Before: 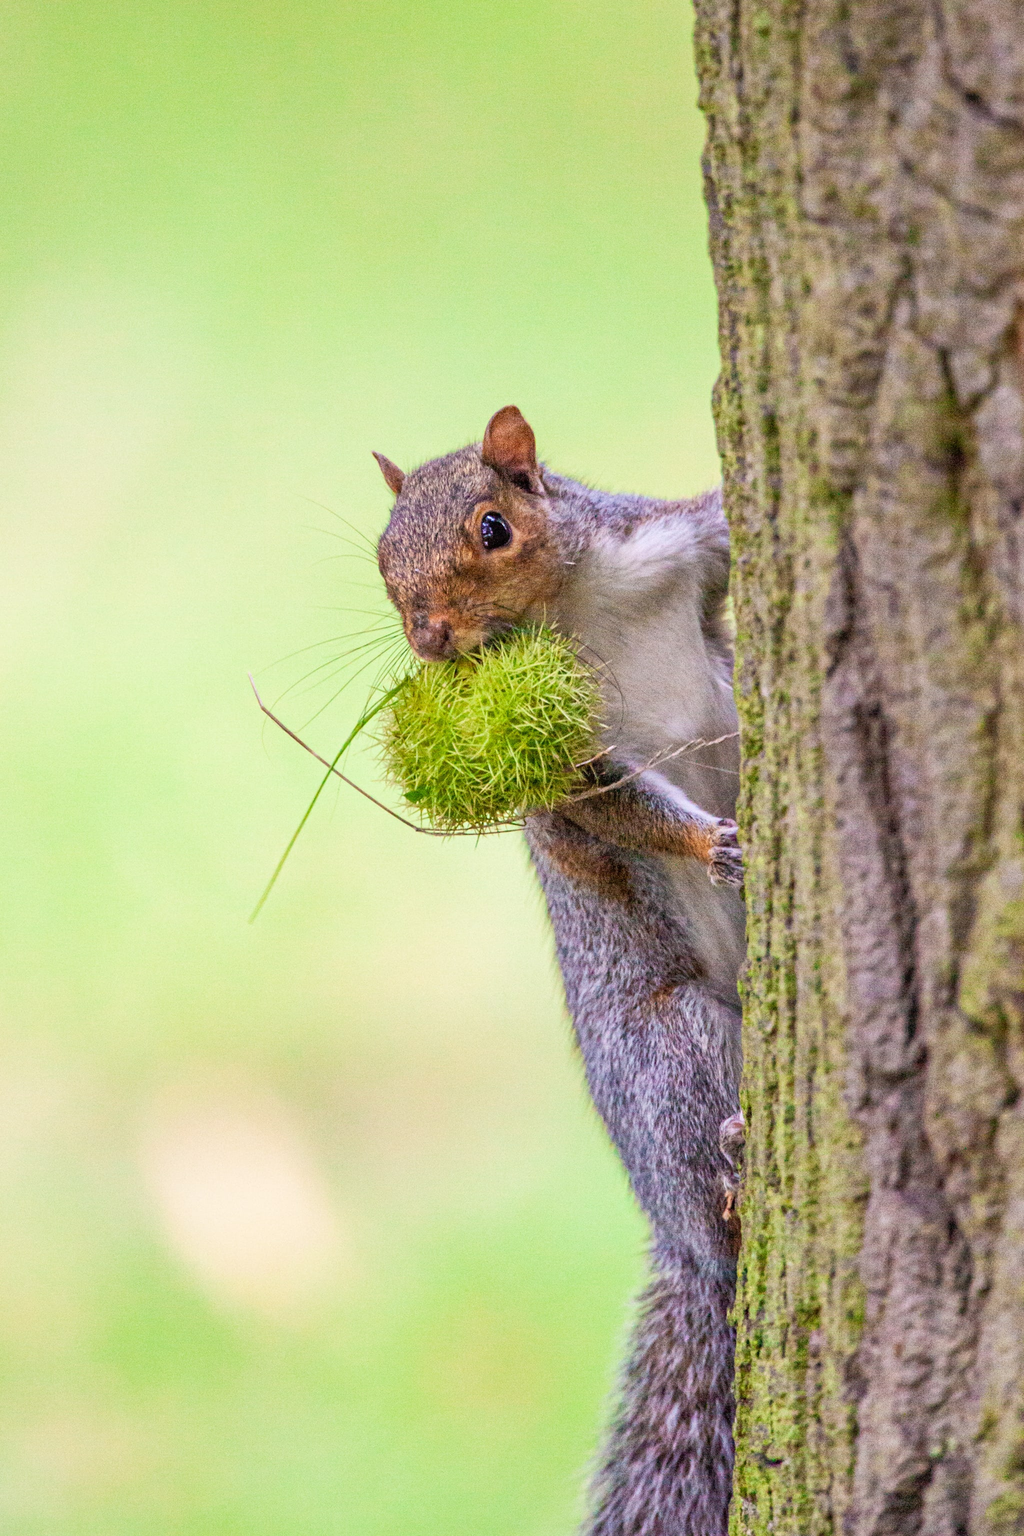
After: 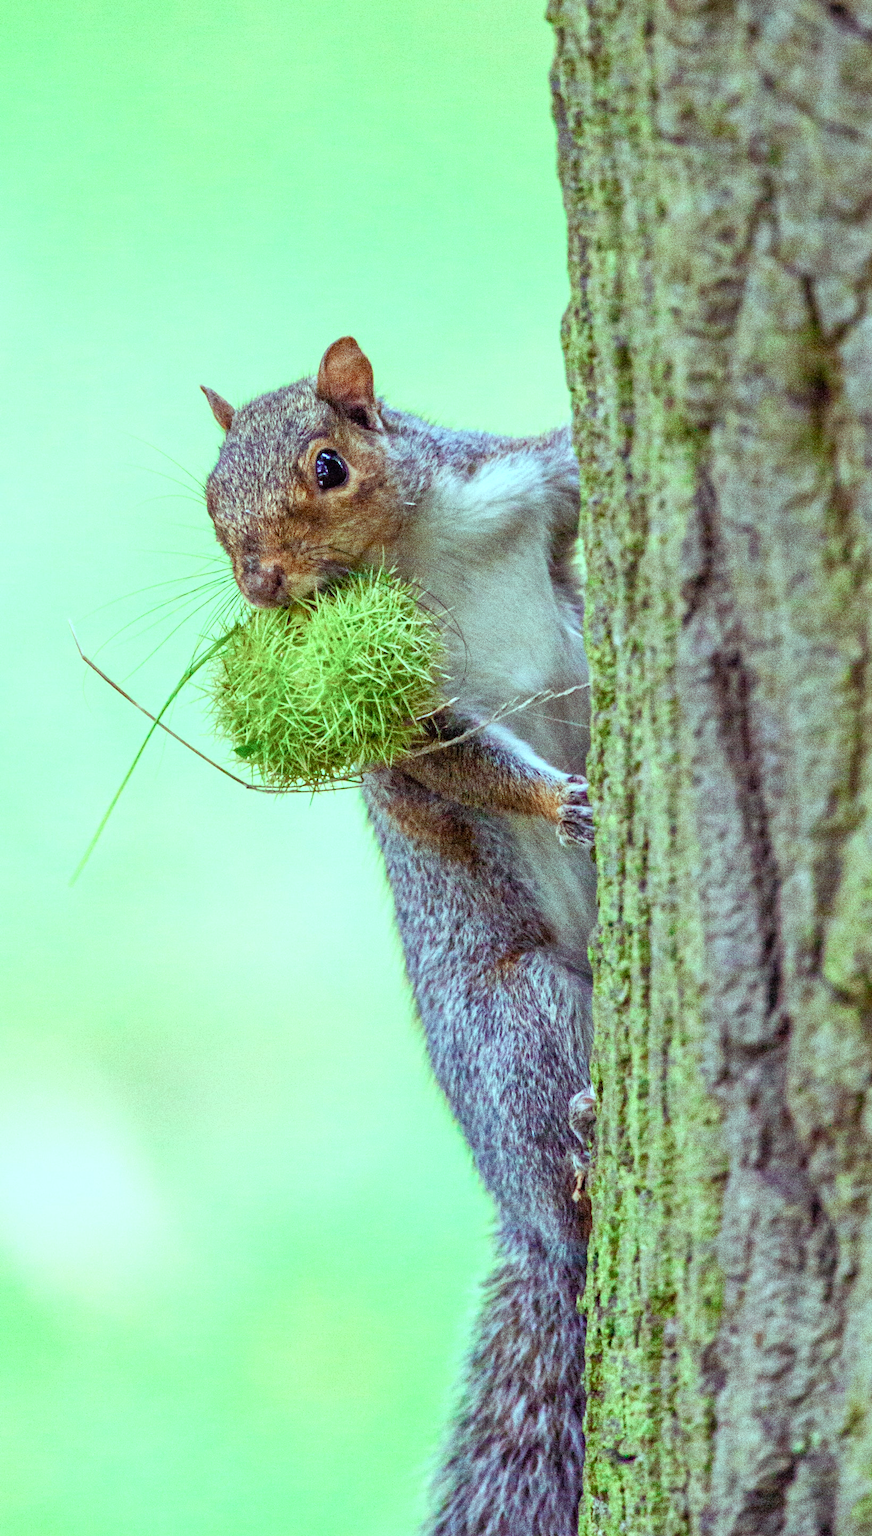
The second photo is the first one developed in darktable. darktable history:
crop and rotate: left 17.986%, top 5.817%, right 1.705%
color balance rgb: shadows lift › luminance -21.345%, shadows lift › chroma 6.679%, shadows lift › hue 271.09°, power › chroma 0.303%, power › hue 23.31°, highlights gain › chroma 7.616%, highlights gain › hue 184.61°, perceptual saturation grading › global saturation -0.076%, perceptual saturation grading › highlights -30.557%, perceptual saturation grading › shadows 20.564%
levels: levels [0, 0.476, 0.951]
